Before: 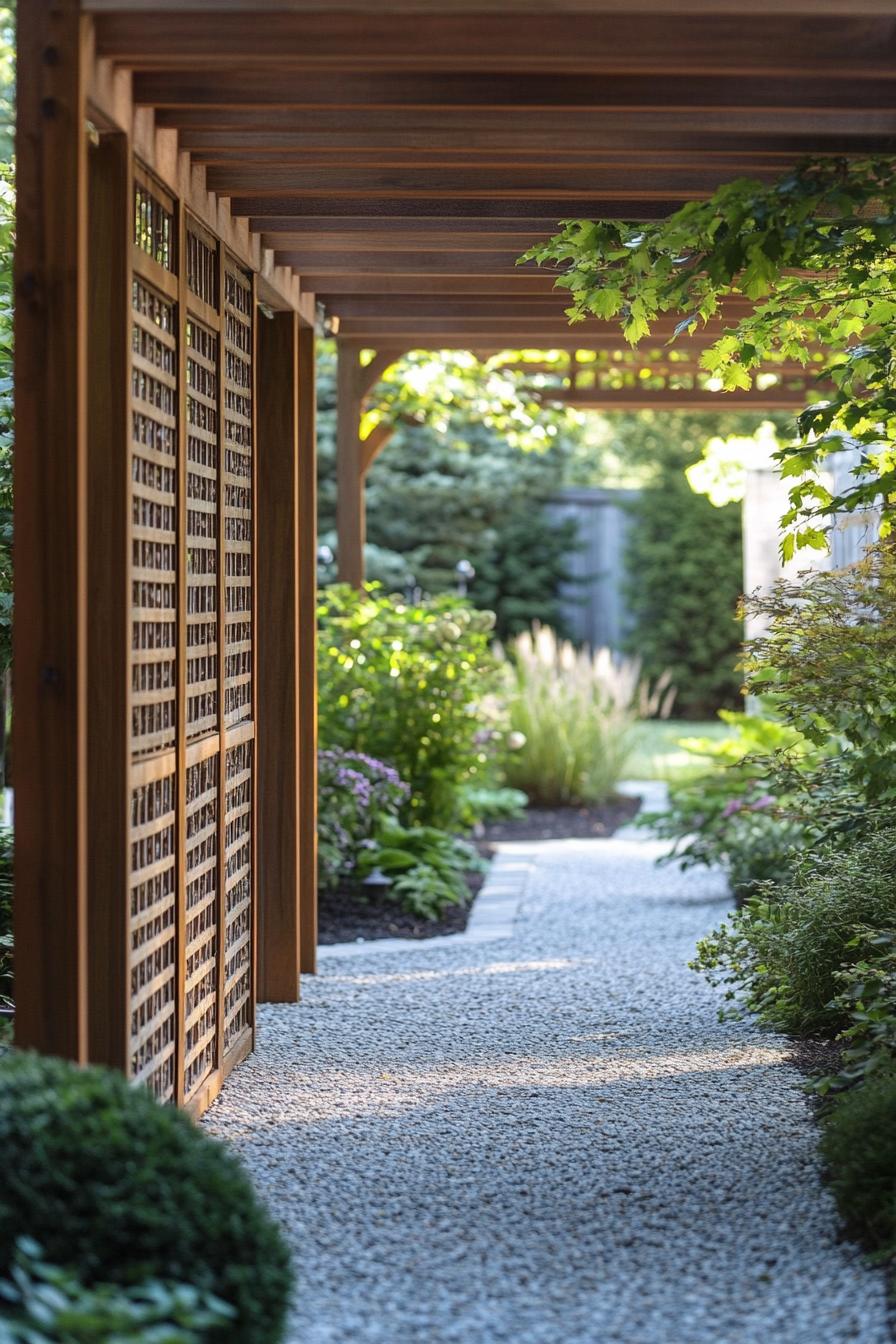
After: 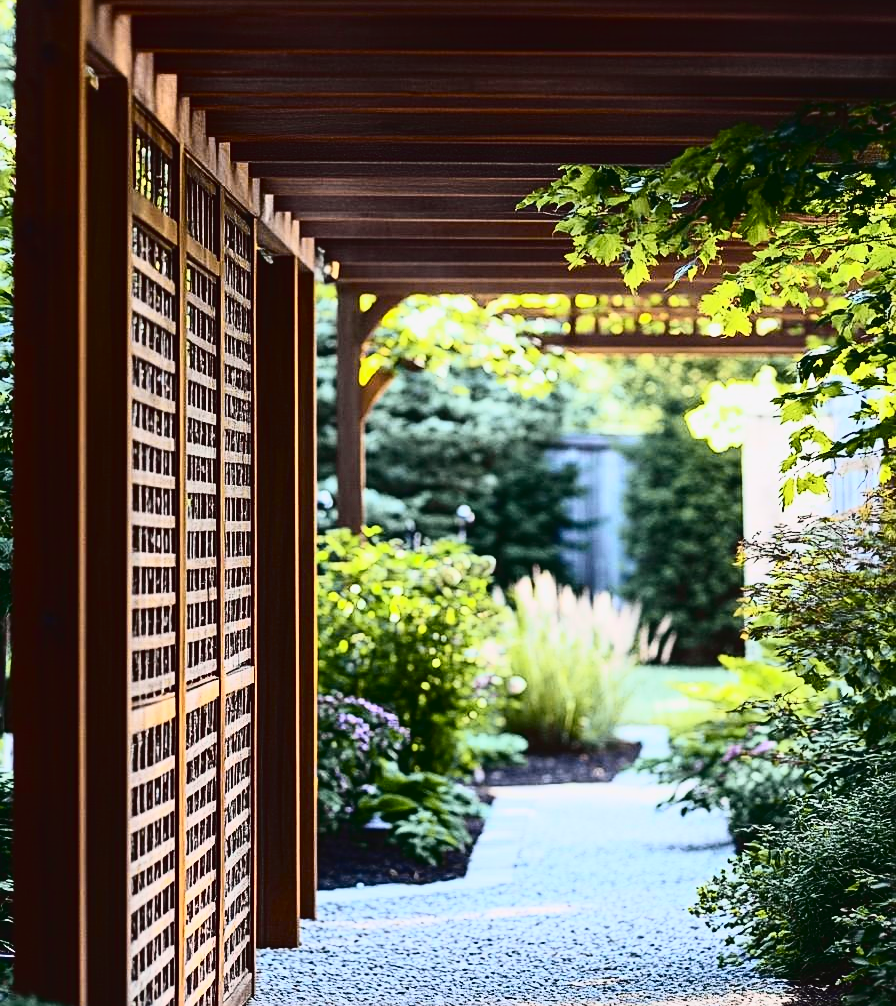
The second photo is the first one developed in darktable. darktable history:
tone curve: curves: ch0 [(0, 0.031) (0.139, 0.084) (0.311, 0.278) (0.495, 0.544) (0.718, 0.816) (0.841, 0.909) (1, 0.967)]; ch1 [(0, 0) (0.272, 0.249) (0.388, 0.385) (0.469, 0.456) (0.495, 0.497) (0.538, 0.545) (0.578, 0.595) (0.707, 0.778) (1, 1)]; ch2 [(0, 0) (0.125, 0.089) (0.353, 0.329) (0.443, 0.408) (0.502, 0.499) (0.557, 0.531) (0.608, 0.631) (1, 1)], color space Lab, independent channels, preserve colors none
contrast brightness saturation: contrast 0.293
crop: top 4.126%, bottom 20.996%
exposure: black level correction 0.001, compensate exposure bias true, compensate highlight preservation false
sharpen: on, module defaults
